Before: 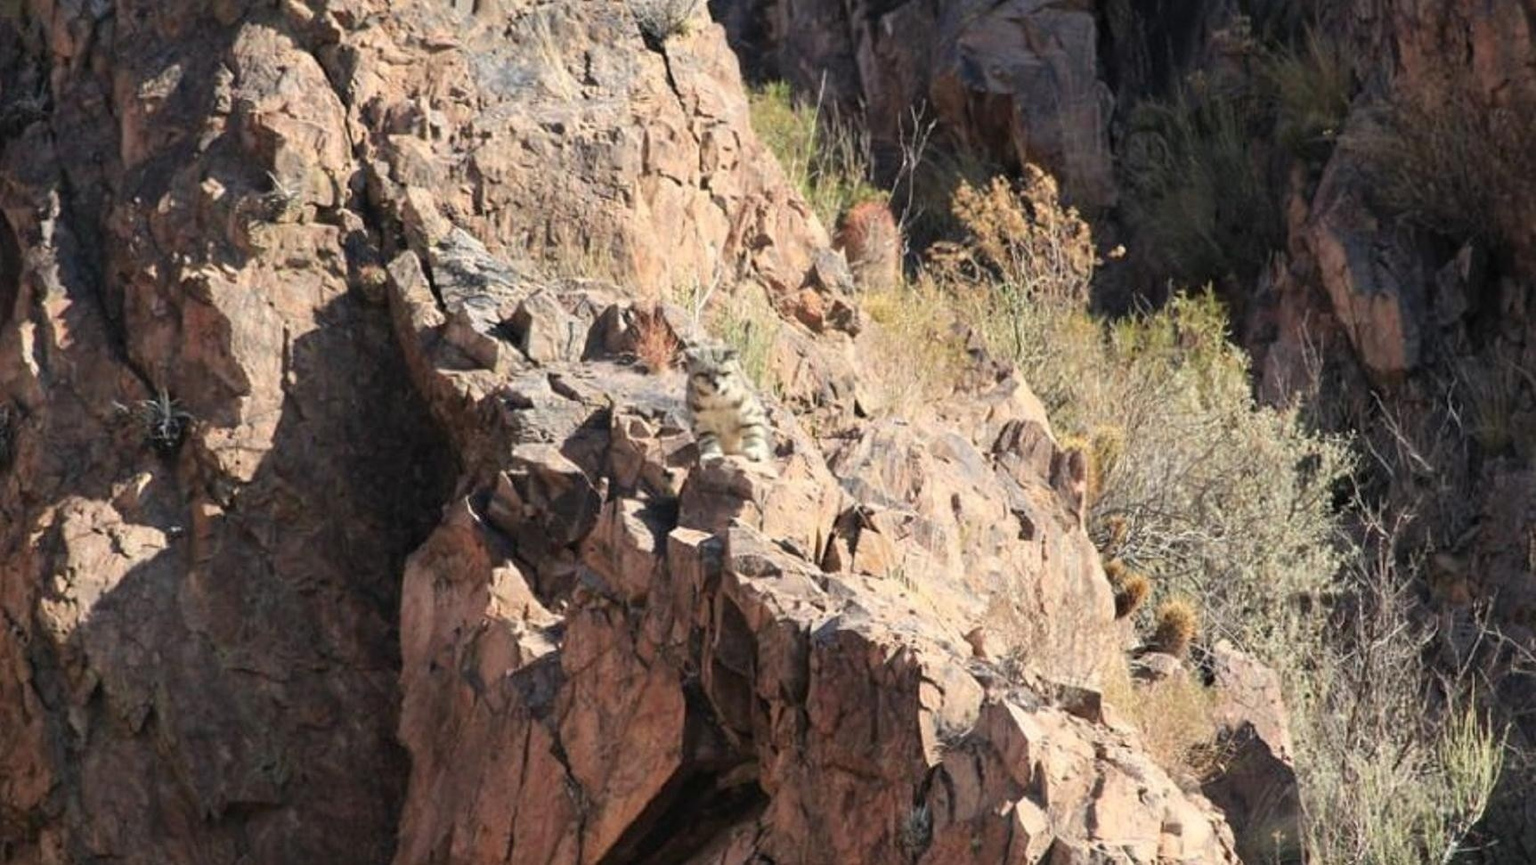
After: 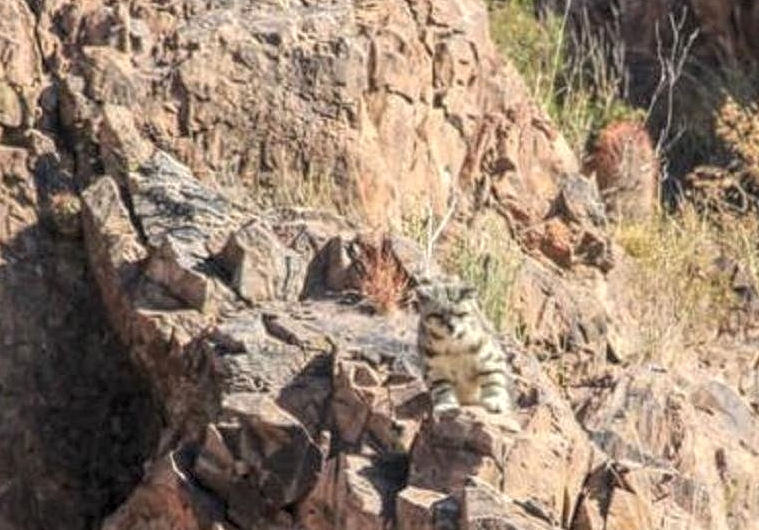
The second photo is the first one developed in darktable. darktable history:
local contrast: highlights 74%, shadows 55%, detail 177%, midtone range 0.213
crop: left 20.482%, top 10.874%, right 35.509%, bottom 34.499%
